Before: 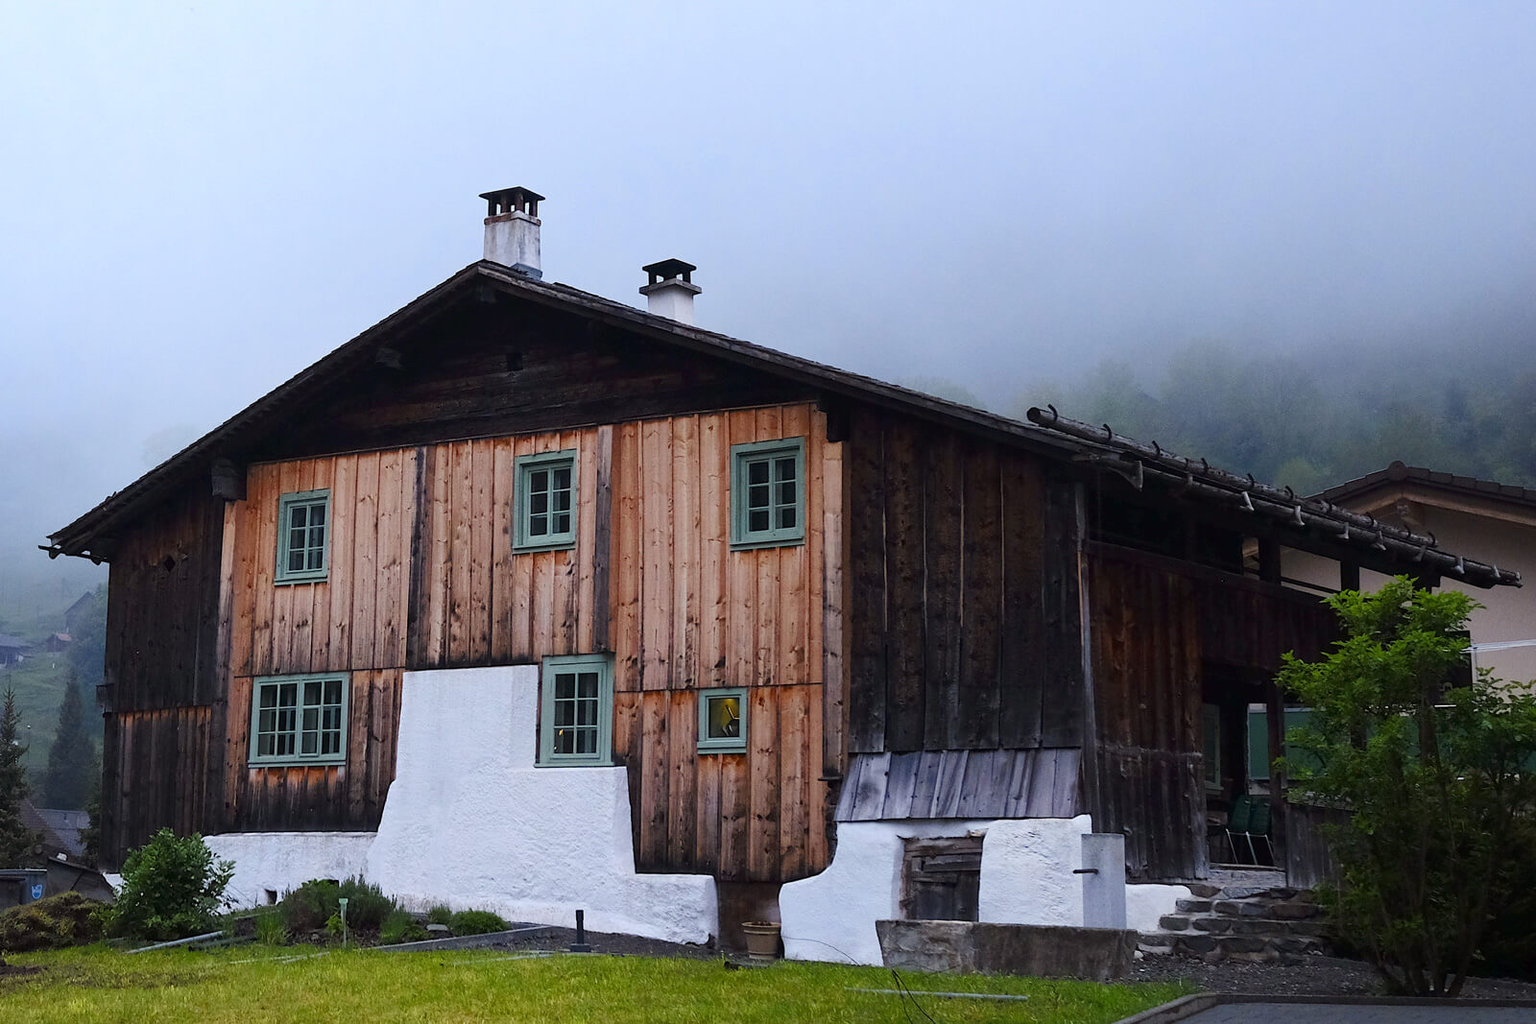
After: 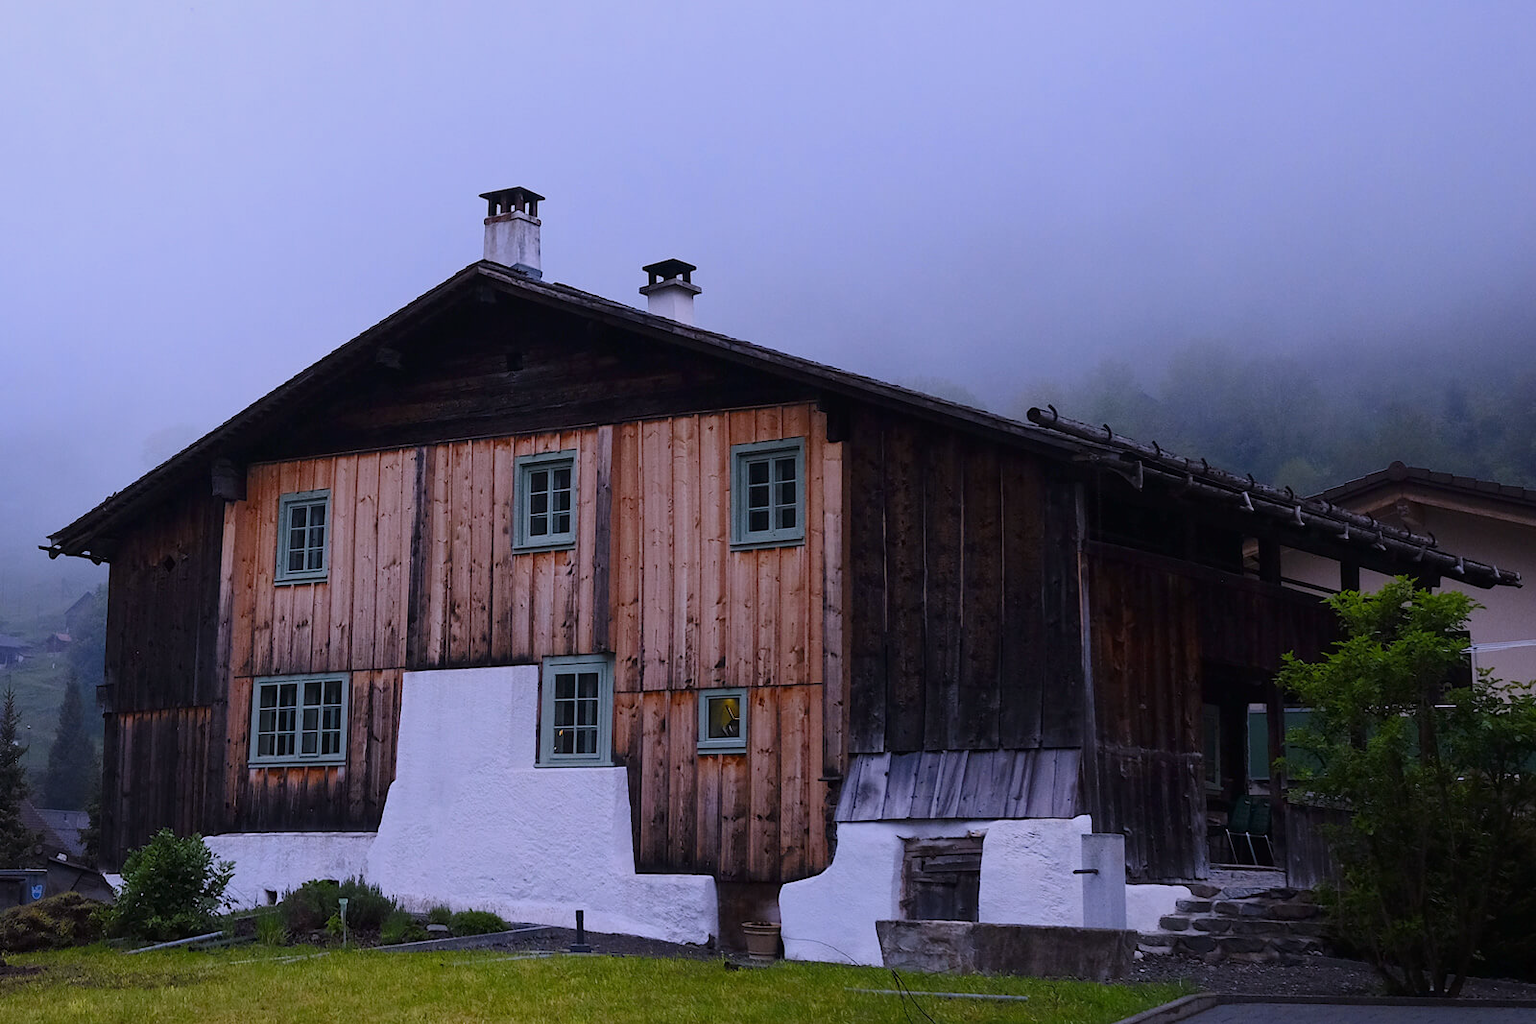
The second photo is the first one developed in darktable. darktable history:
white balance: red 1.042, blue 1.17
exposure: black level correction 0, exposure -0.721 EV, compensate highlight preservation false
